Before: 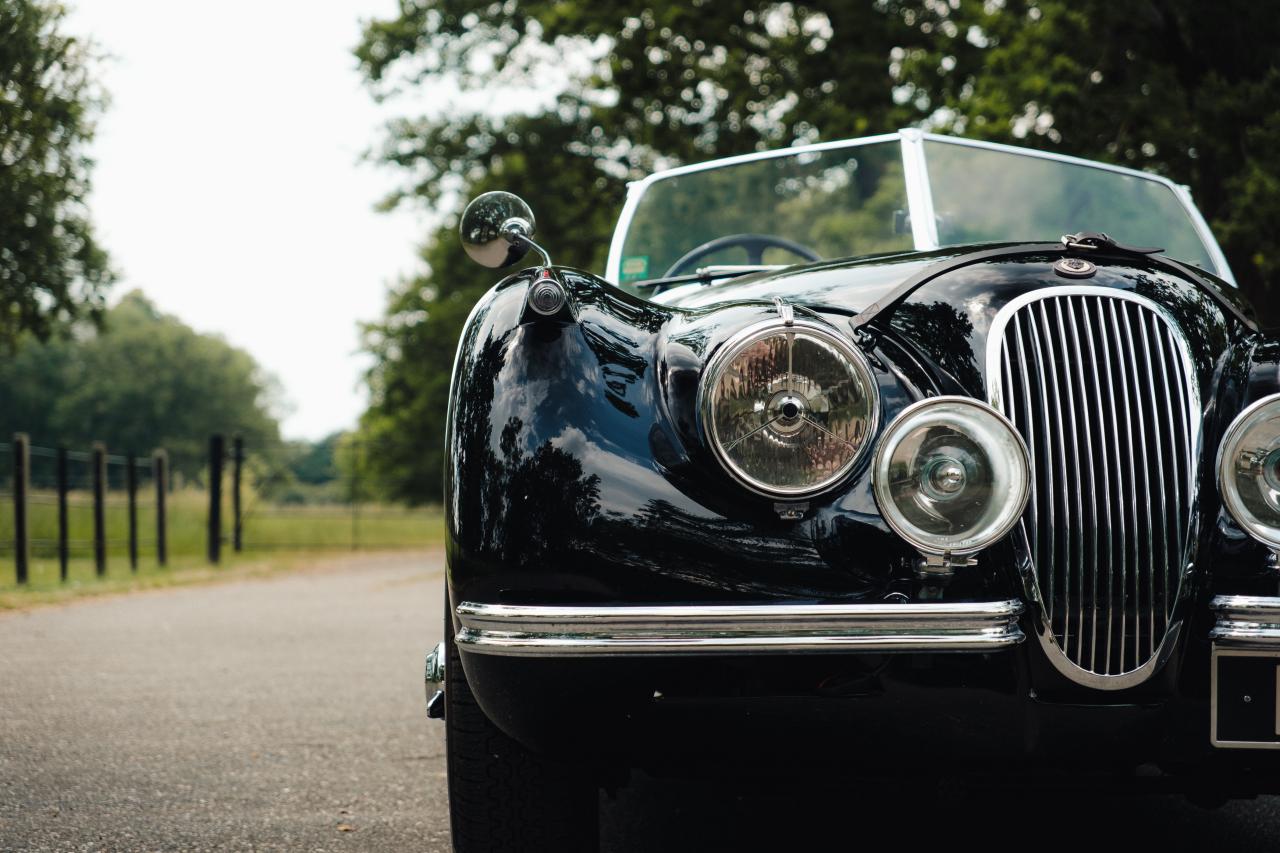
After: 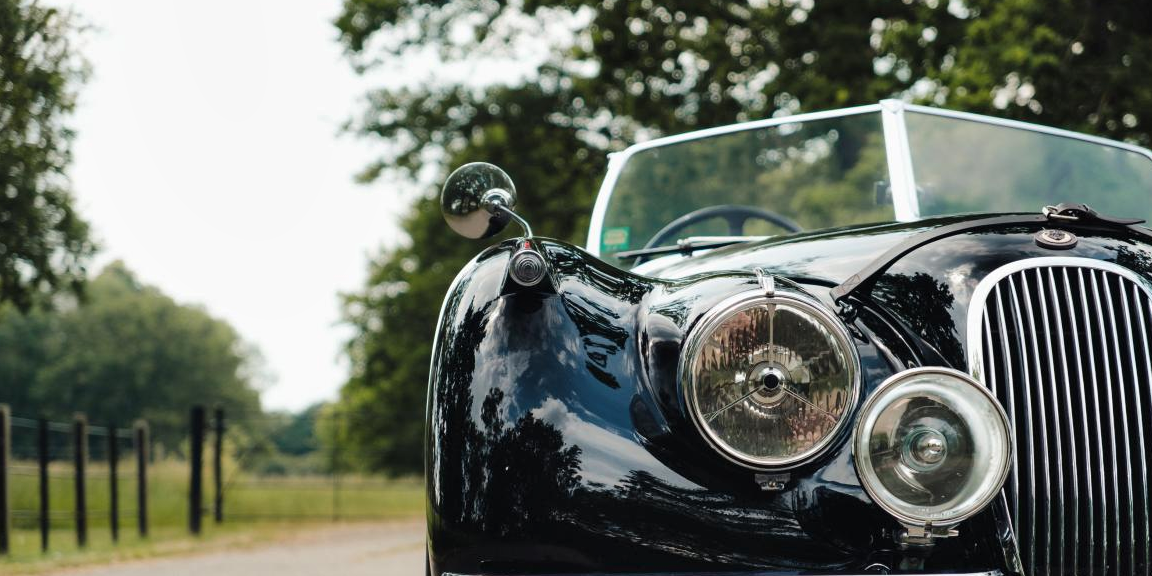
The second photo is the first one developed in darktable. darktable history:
shadows and highlights: white point adjustment 0.05, highlights color adjustment 55.9%, soften with gaussian
crop: left 1.509%, top 3.452%, right 7.696%, bottom 28.452%
